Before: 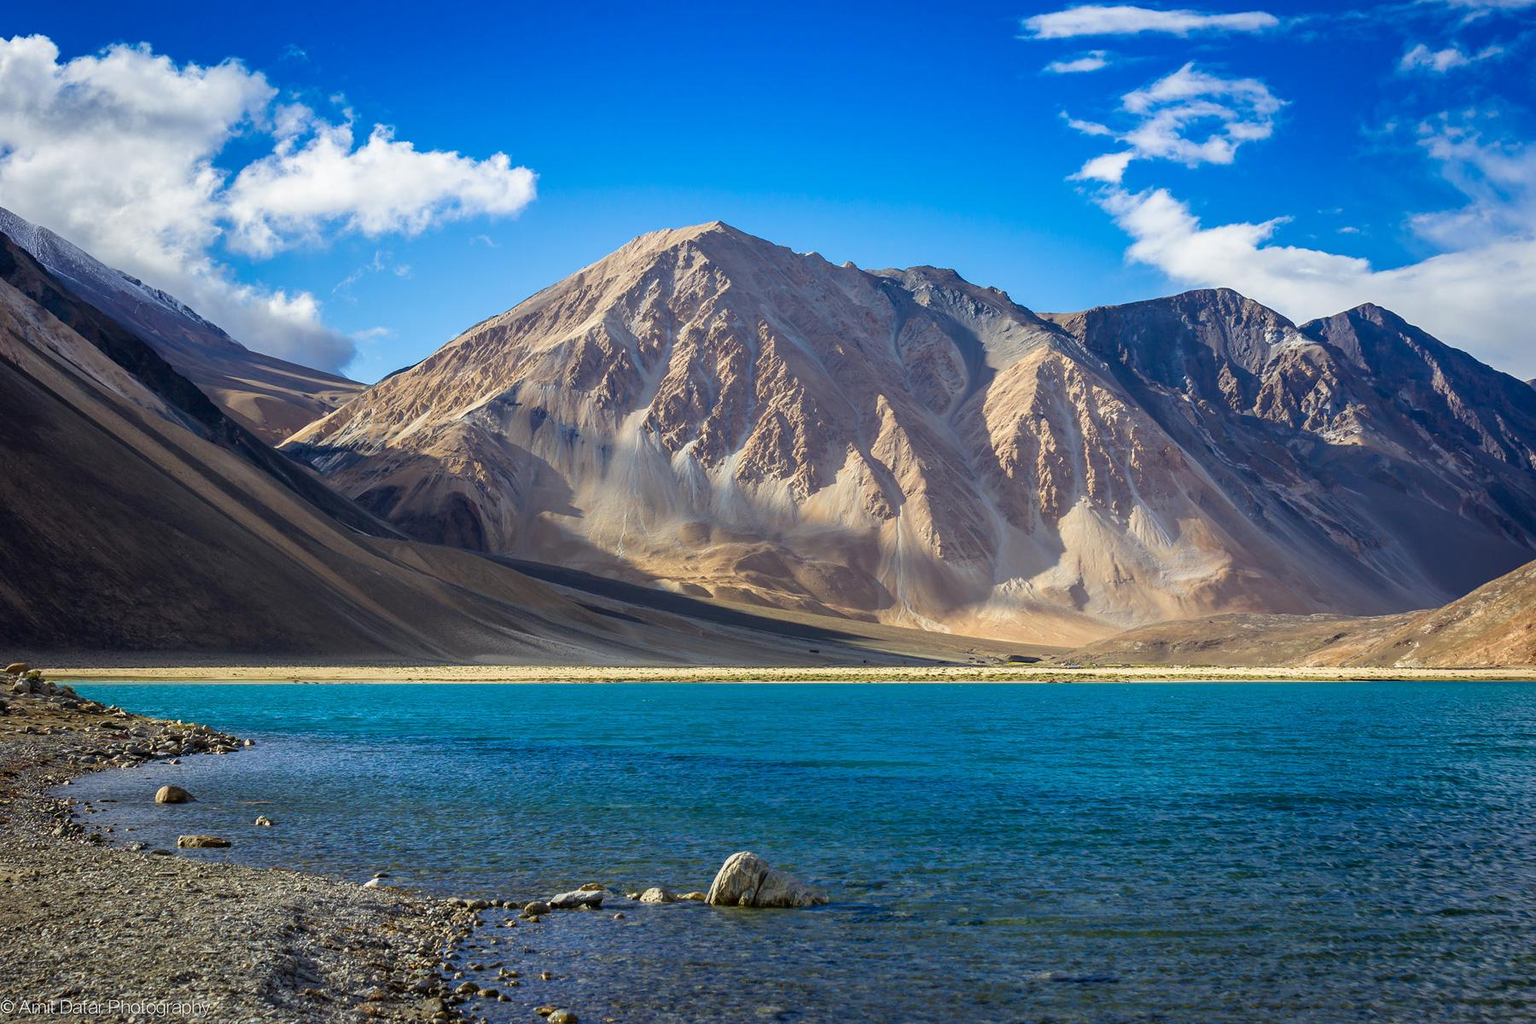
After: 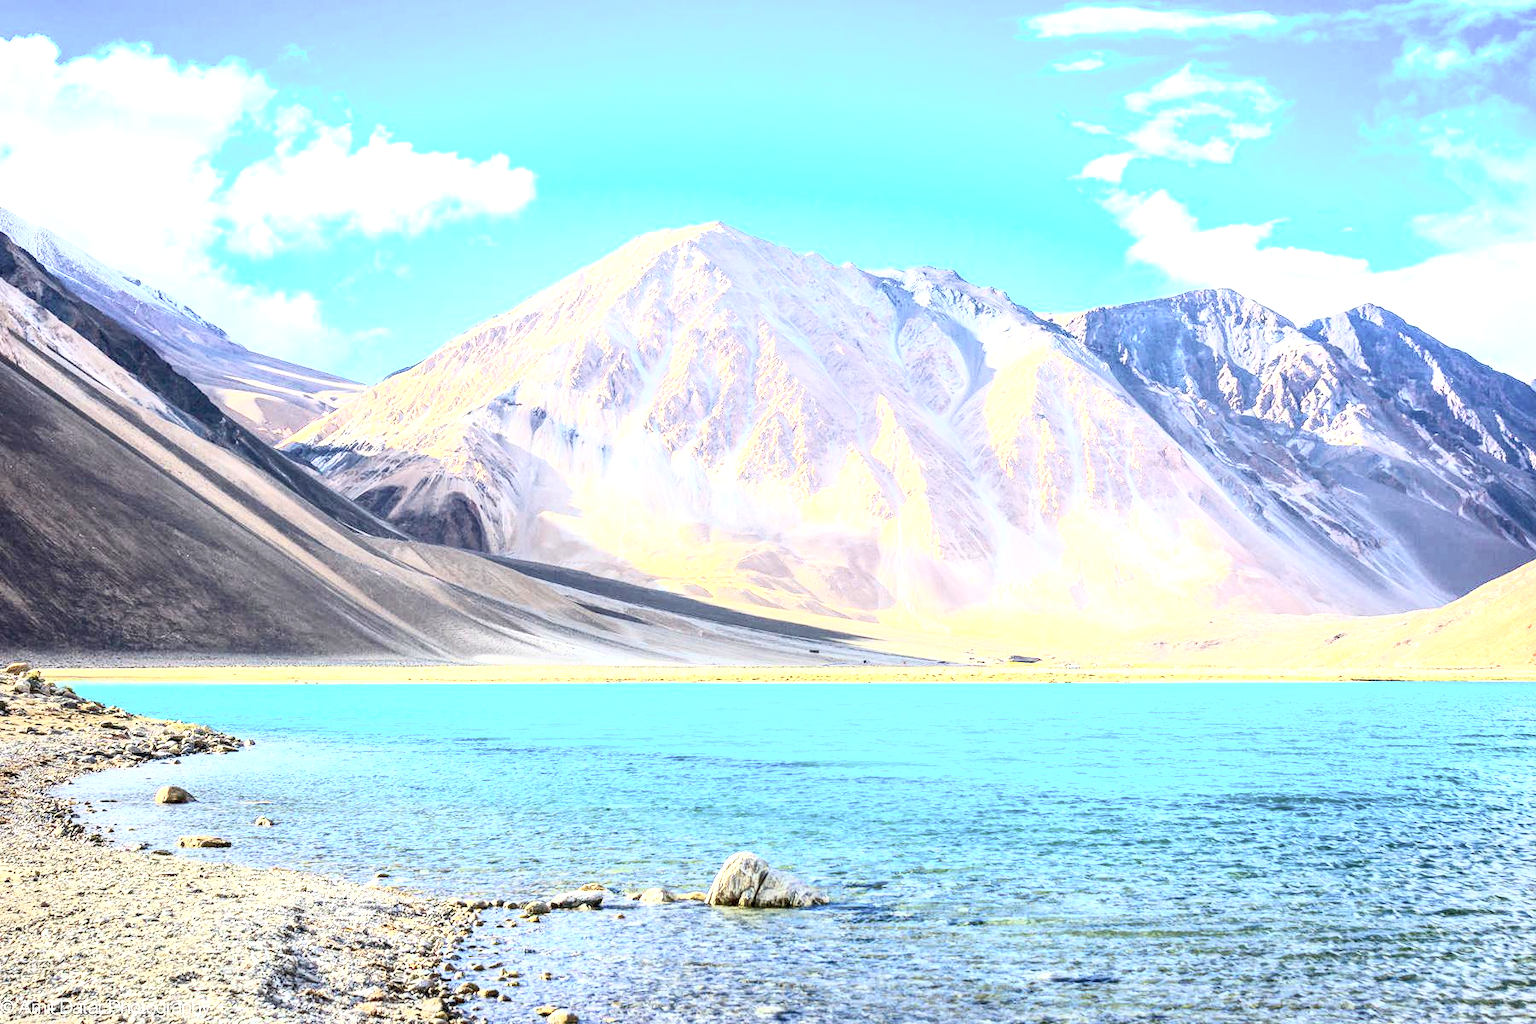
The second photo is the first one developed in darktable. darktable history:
contrast brightness saturation: contrast 0.43, brightness 0.56, saturation -0.19
exposure: black level correction 0.001, exposure 2 EV, compensate highlight preservation false
local contrast: on, module defaults
